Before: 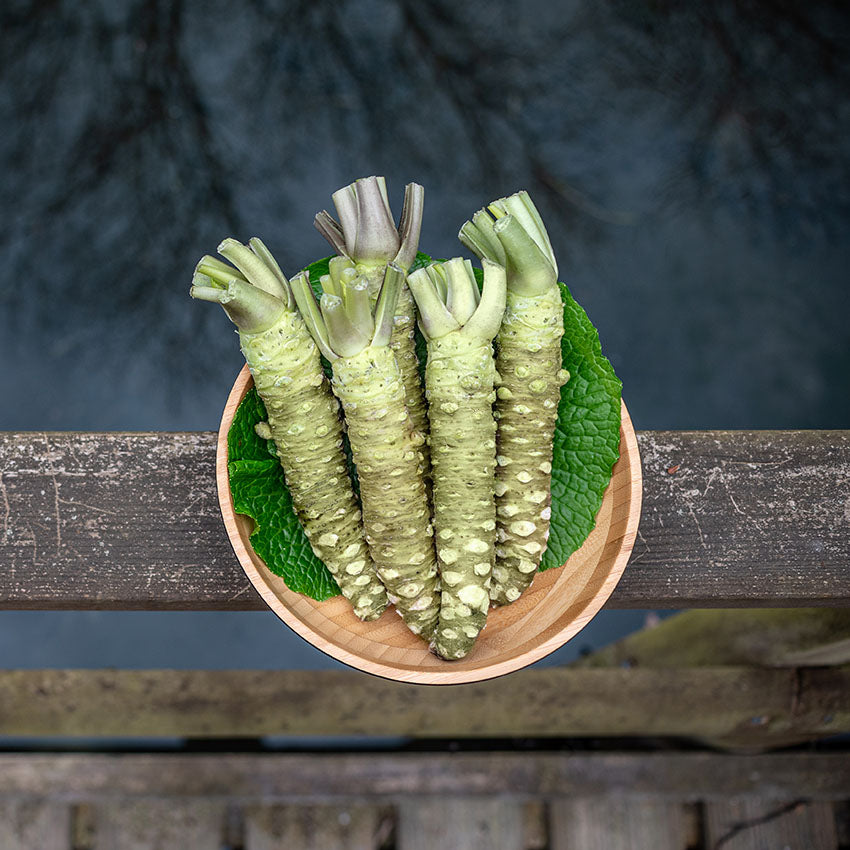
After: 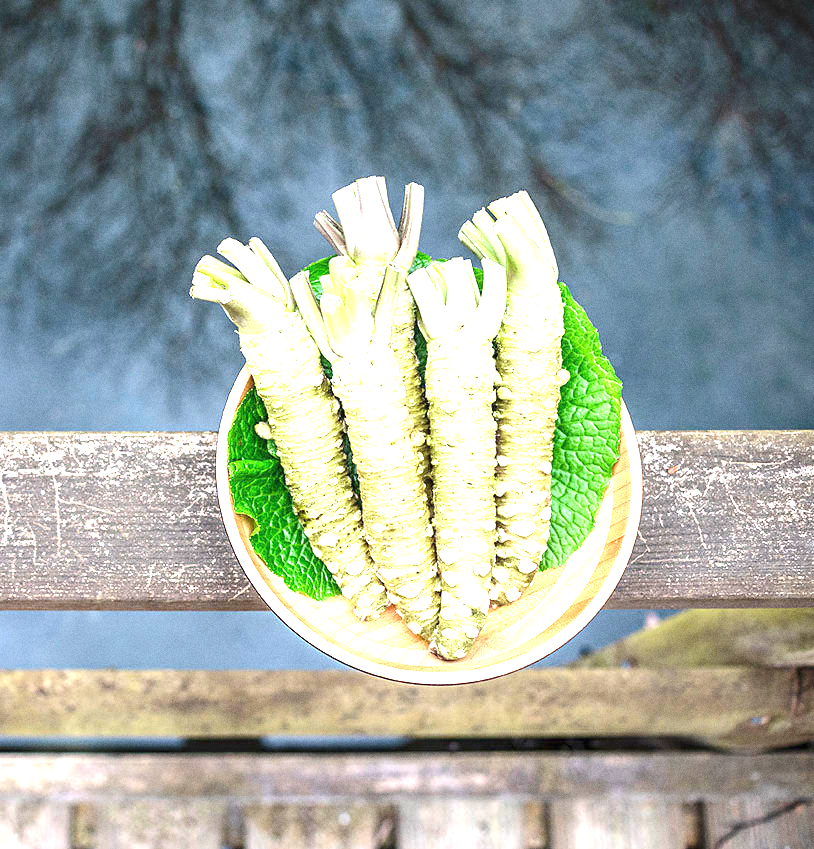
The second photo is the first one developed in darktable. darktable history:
tone equalizer: on, module defaults
exposure: black level correction 0, exposure 2.327 EV, compensate exposure bias true, compensate highlight preservation false
crop: right 4.126%, bottom 0.031%
grain: coarseness 0.47 ISO
